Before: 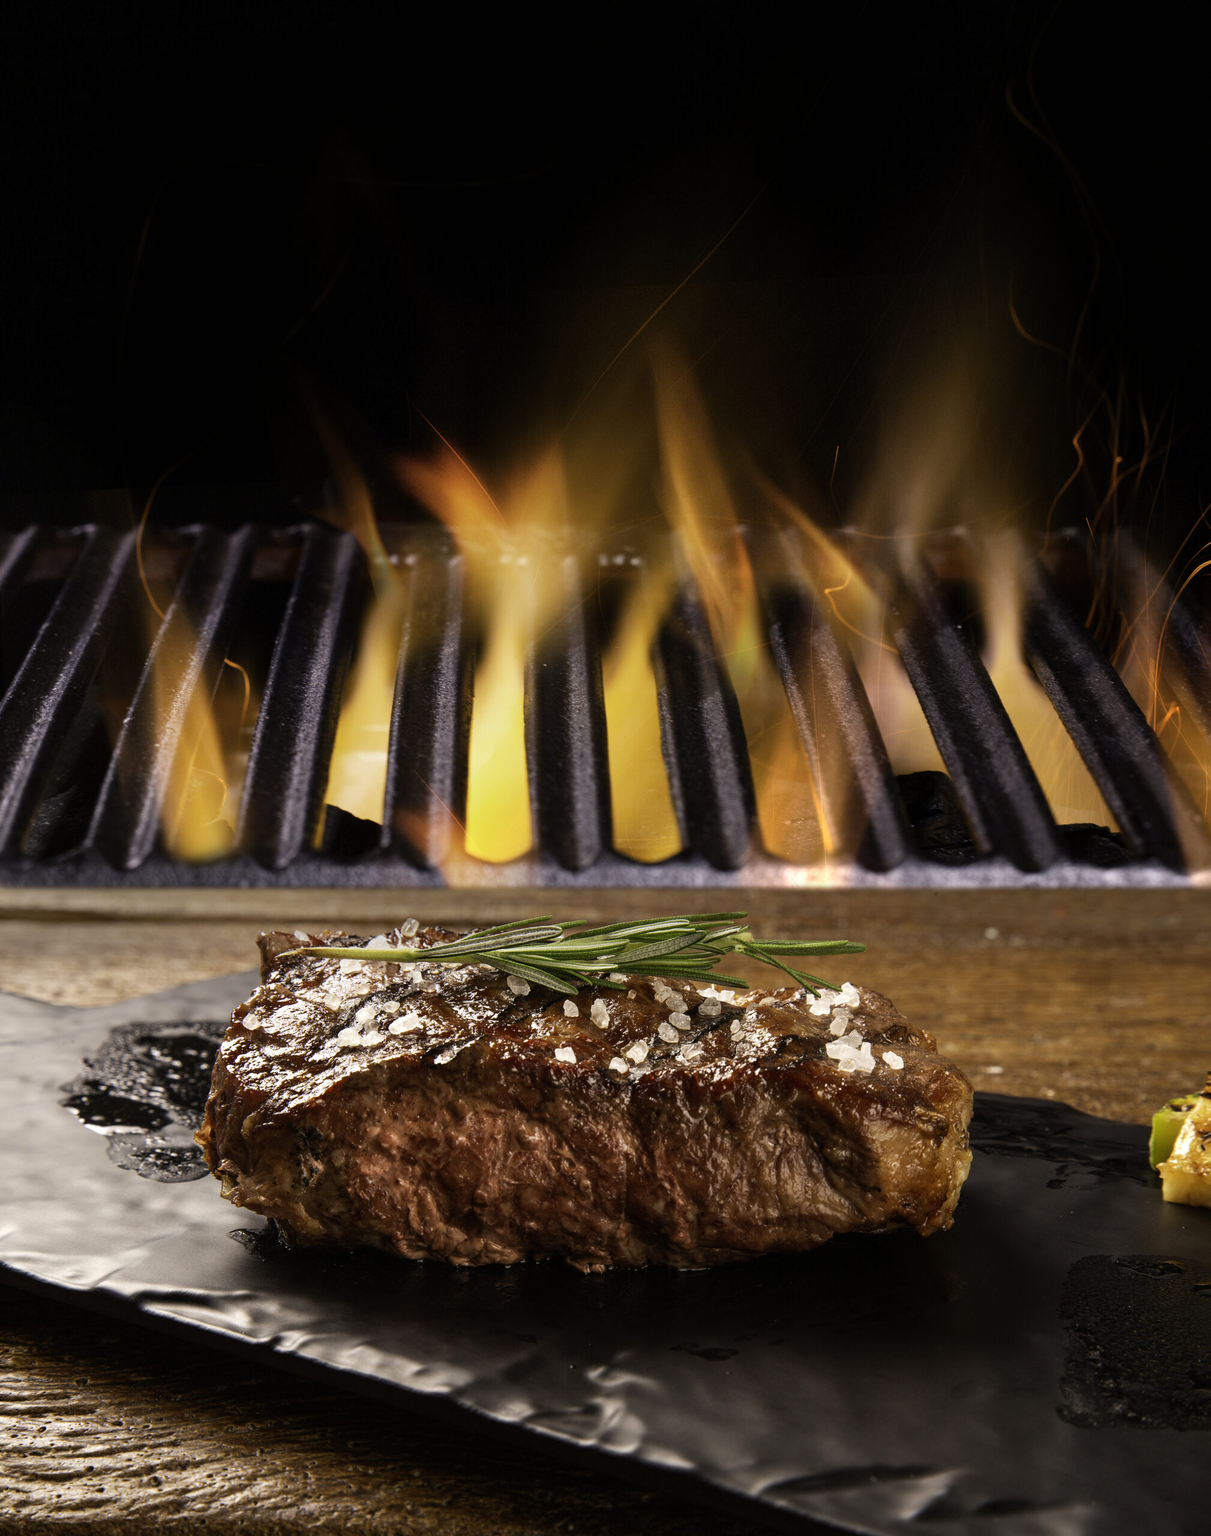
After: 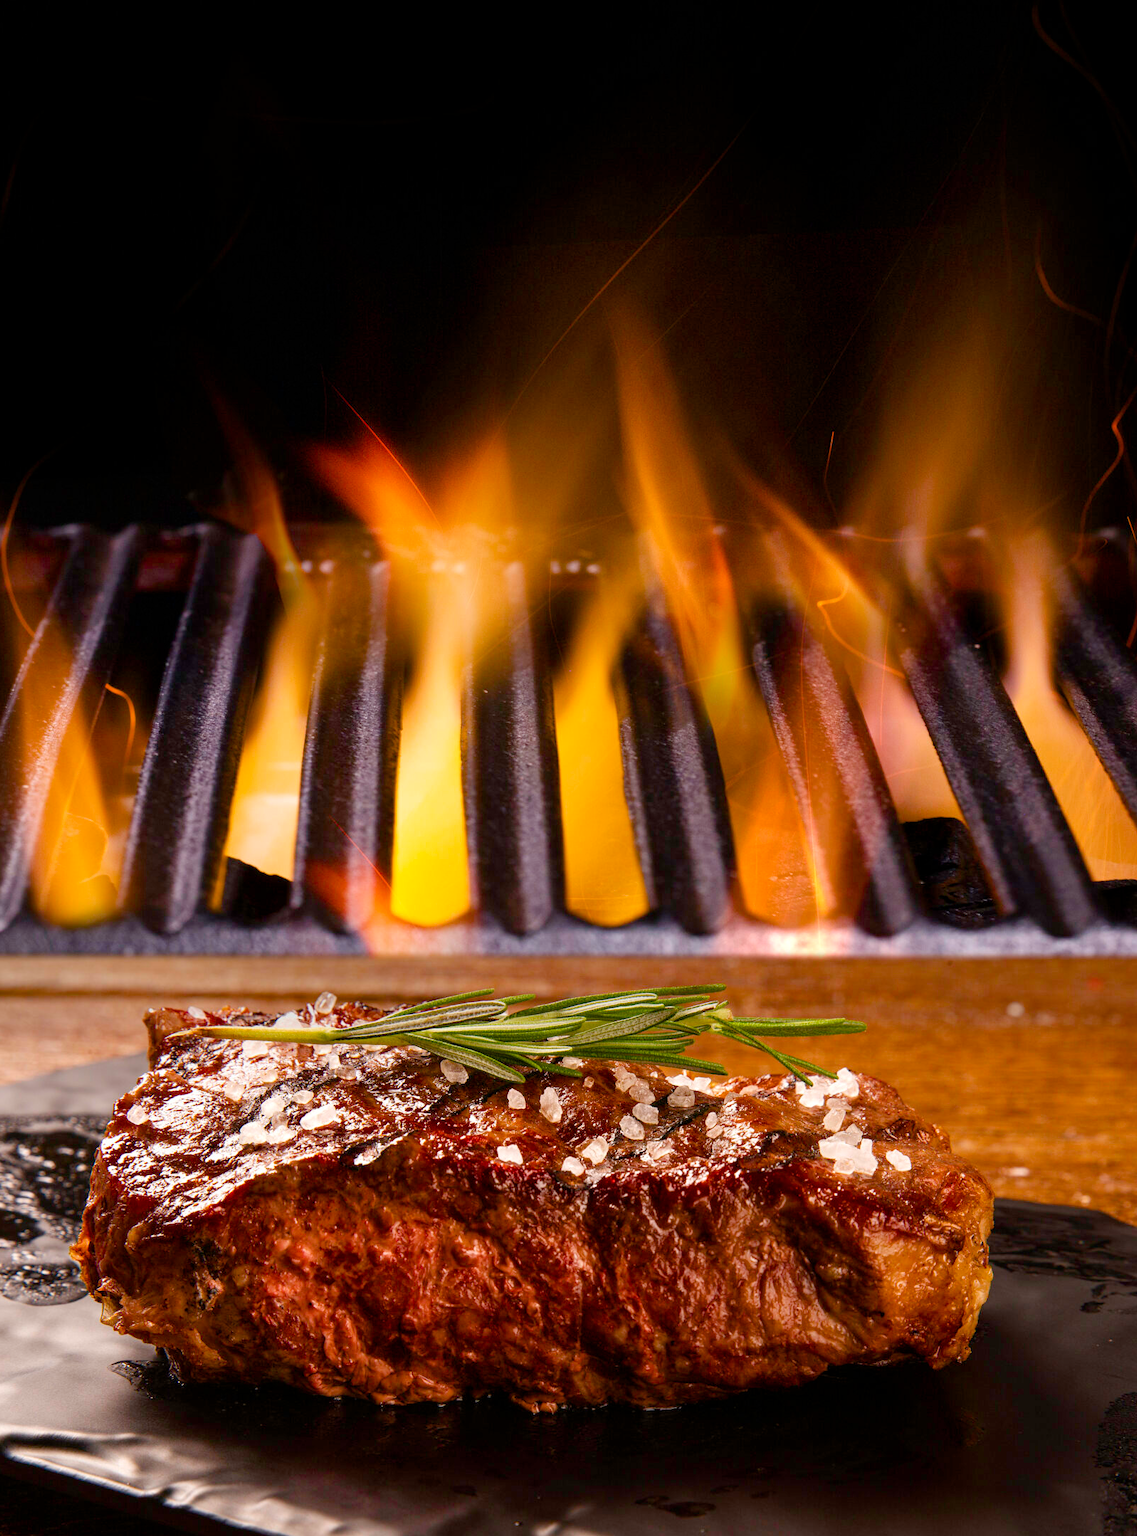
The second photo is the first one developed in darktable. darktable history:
crop: left 11.225%, top 5.381%, right 9.565%, bottom 10.314%
exposure: exposure 0 EV, compensate highlight preservation false
color balance rgb: perceptual saturation grading › global saturation 35%, perceptual saturation grading › highlights -30%, perceptual saturation grading › shadows 35%, perceptual brilliance grading › global brilliance 3%, perceptual brilliance grading › highlights -3%, perceptual brilliance grading › shadows 3%
